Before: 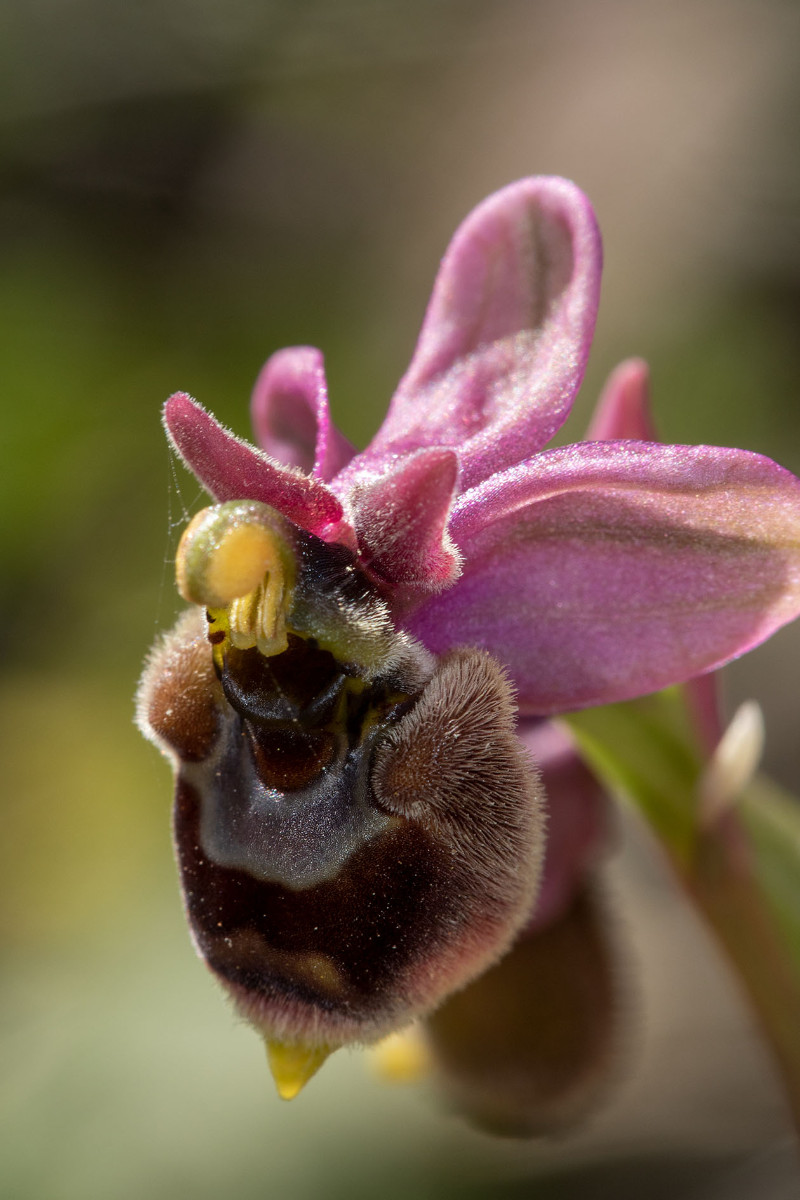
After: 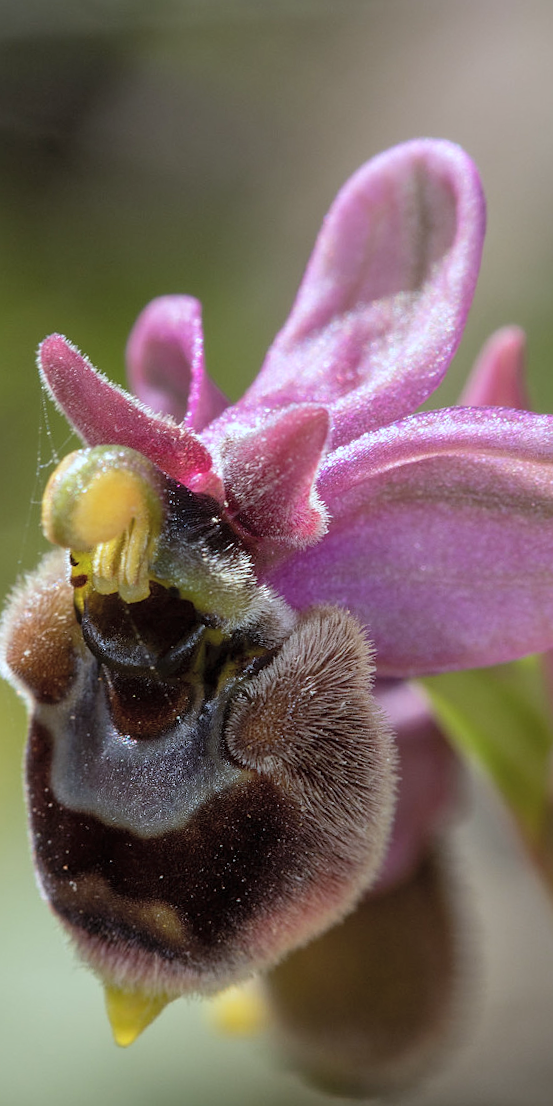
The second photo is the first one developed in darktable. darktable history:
crop and rotate: angle -3.27°, left 14.277%, top 0.028%, right 10.766%, bottom 0.028%
white balance: red 0.924, blue 1.095
sharpen: radius 1.272, amount 0.305, threshold 0
contrast brightness saturation: brightness 0.13
